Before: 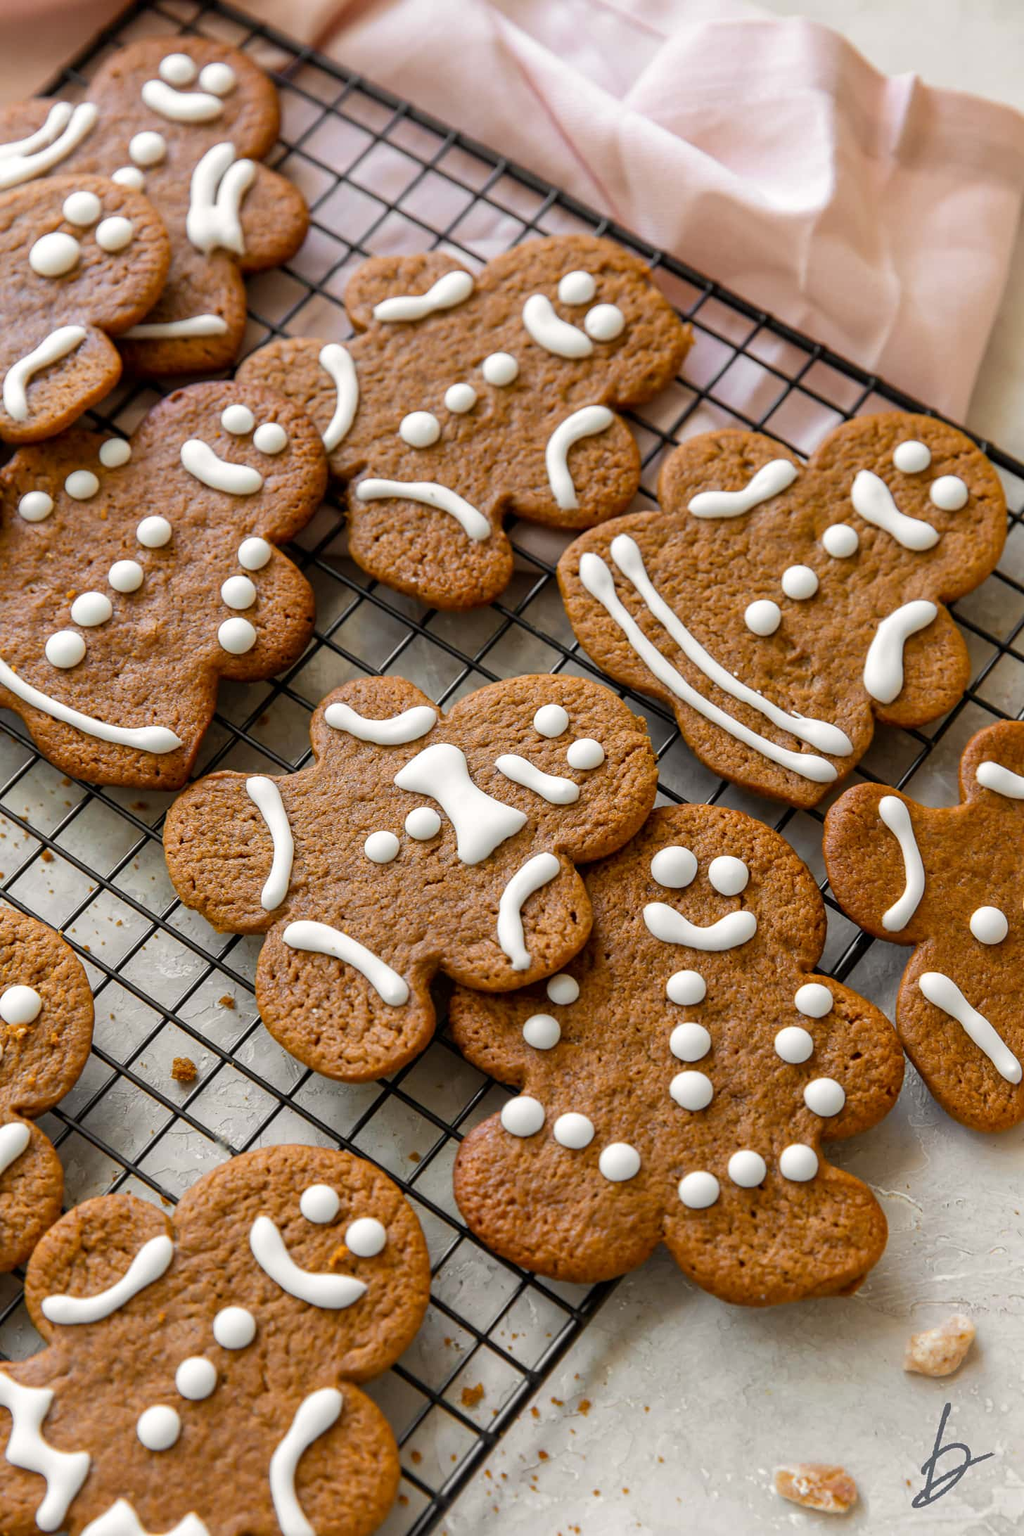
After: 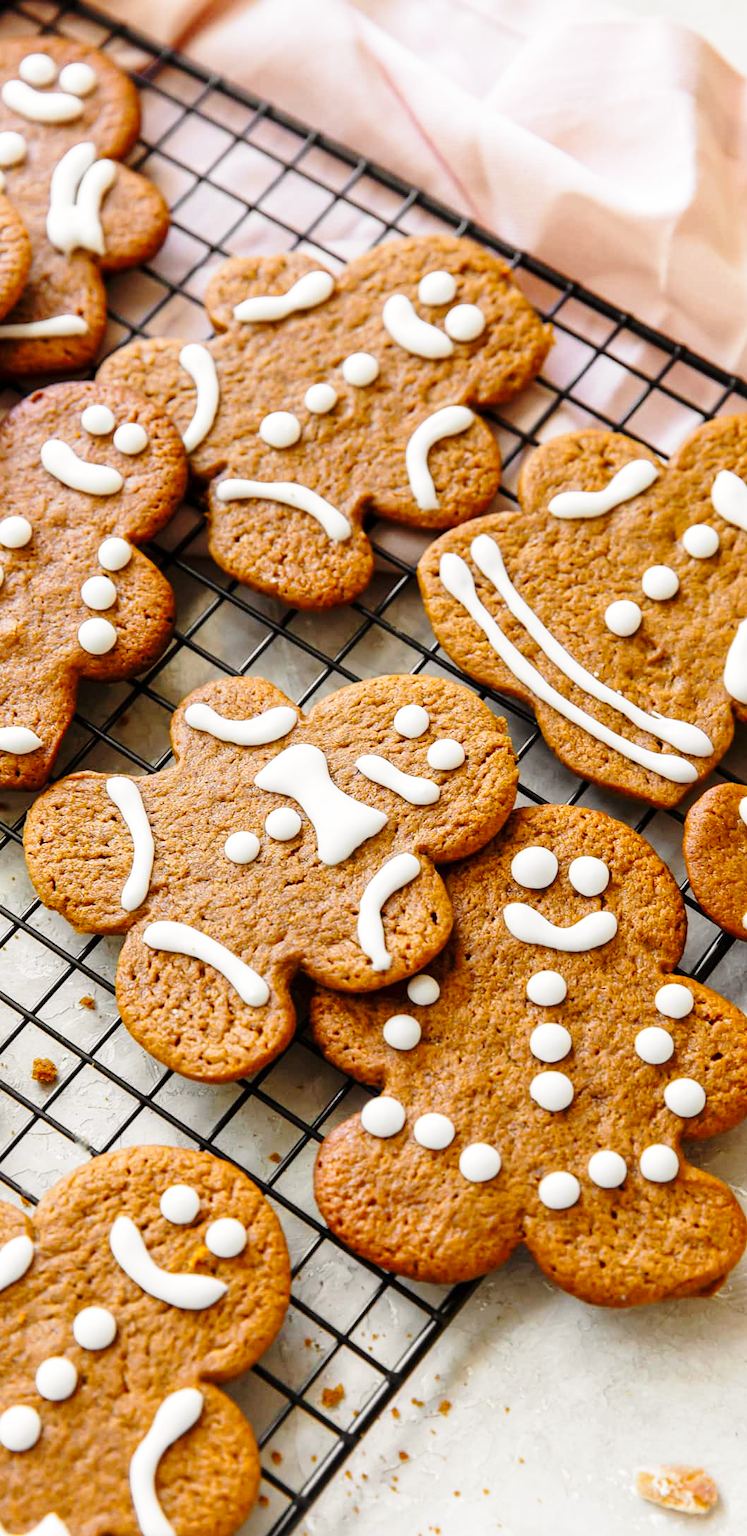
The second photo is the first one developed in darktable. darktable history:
crop: left 13.693%, top 0%, right 13.273%
base curve: curves: ch0 [(0, 0) (0.028, 0.03) (0.121, 0.232) (0.46, 0.748) (0.859, 0.968) (1, 1)], preserve colors none
